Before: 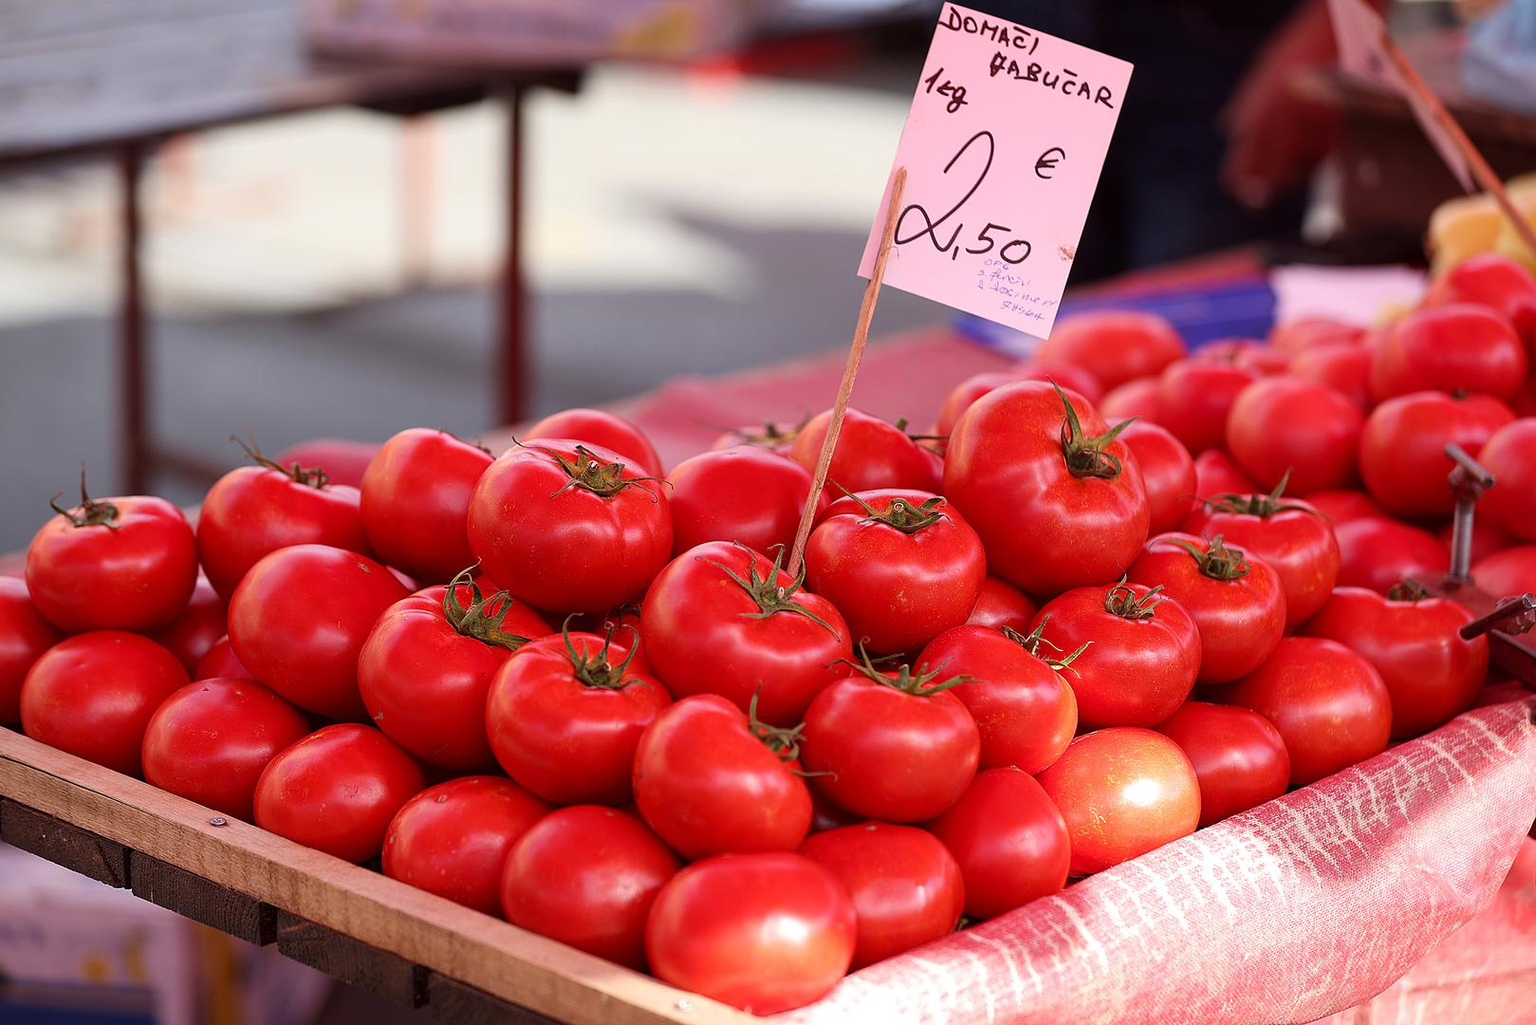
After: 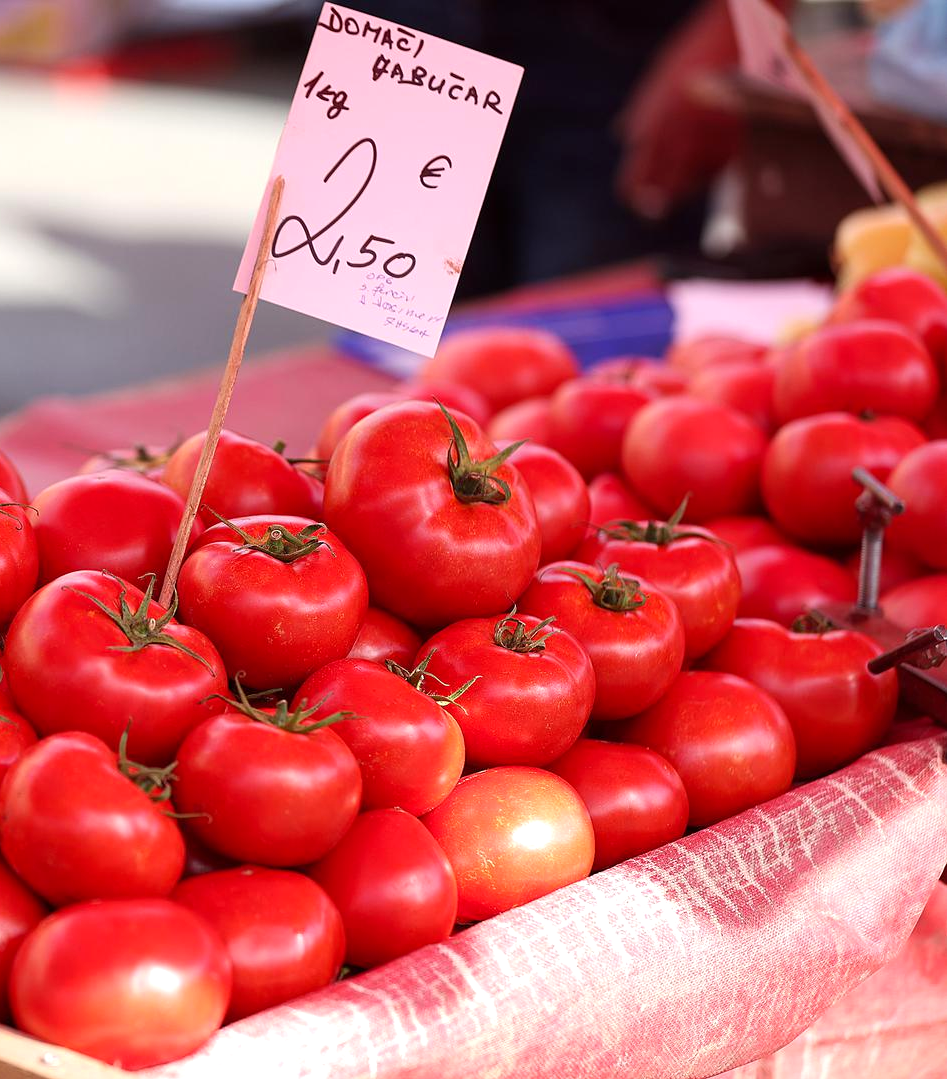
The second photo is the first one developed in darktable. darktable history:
crop: left 41.47%
levels: levels [0, 0.474, 0.947]
